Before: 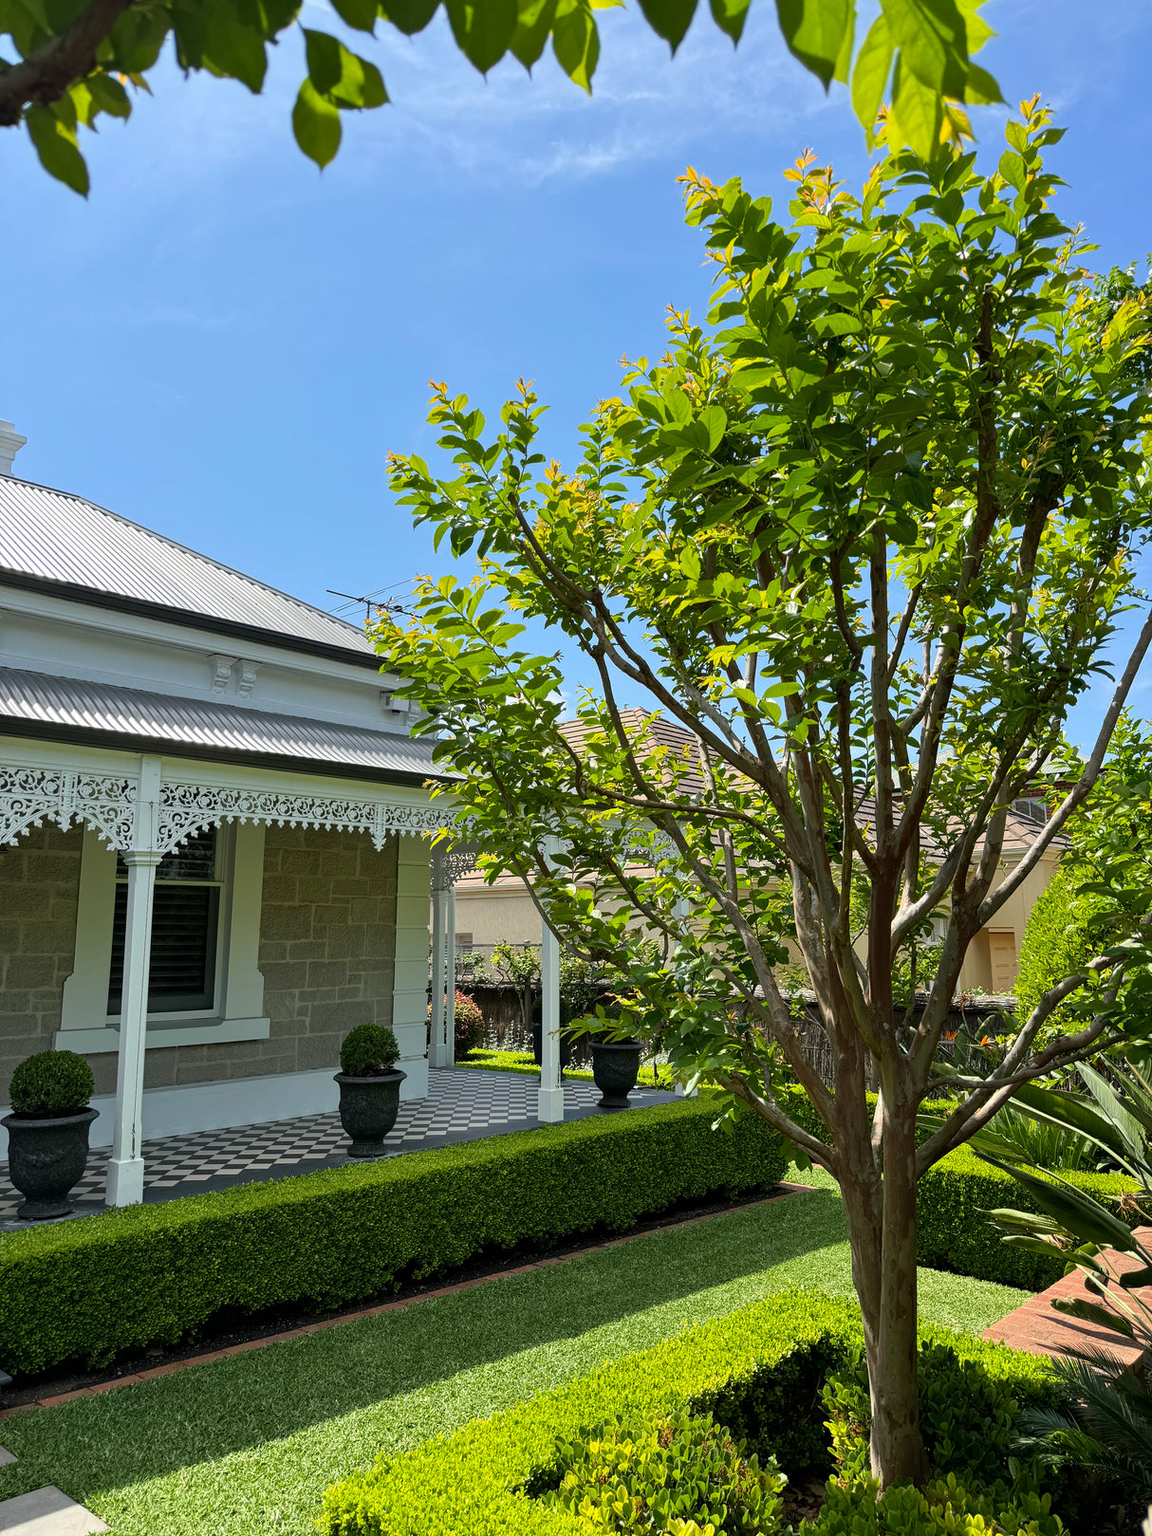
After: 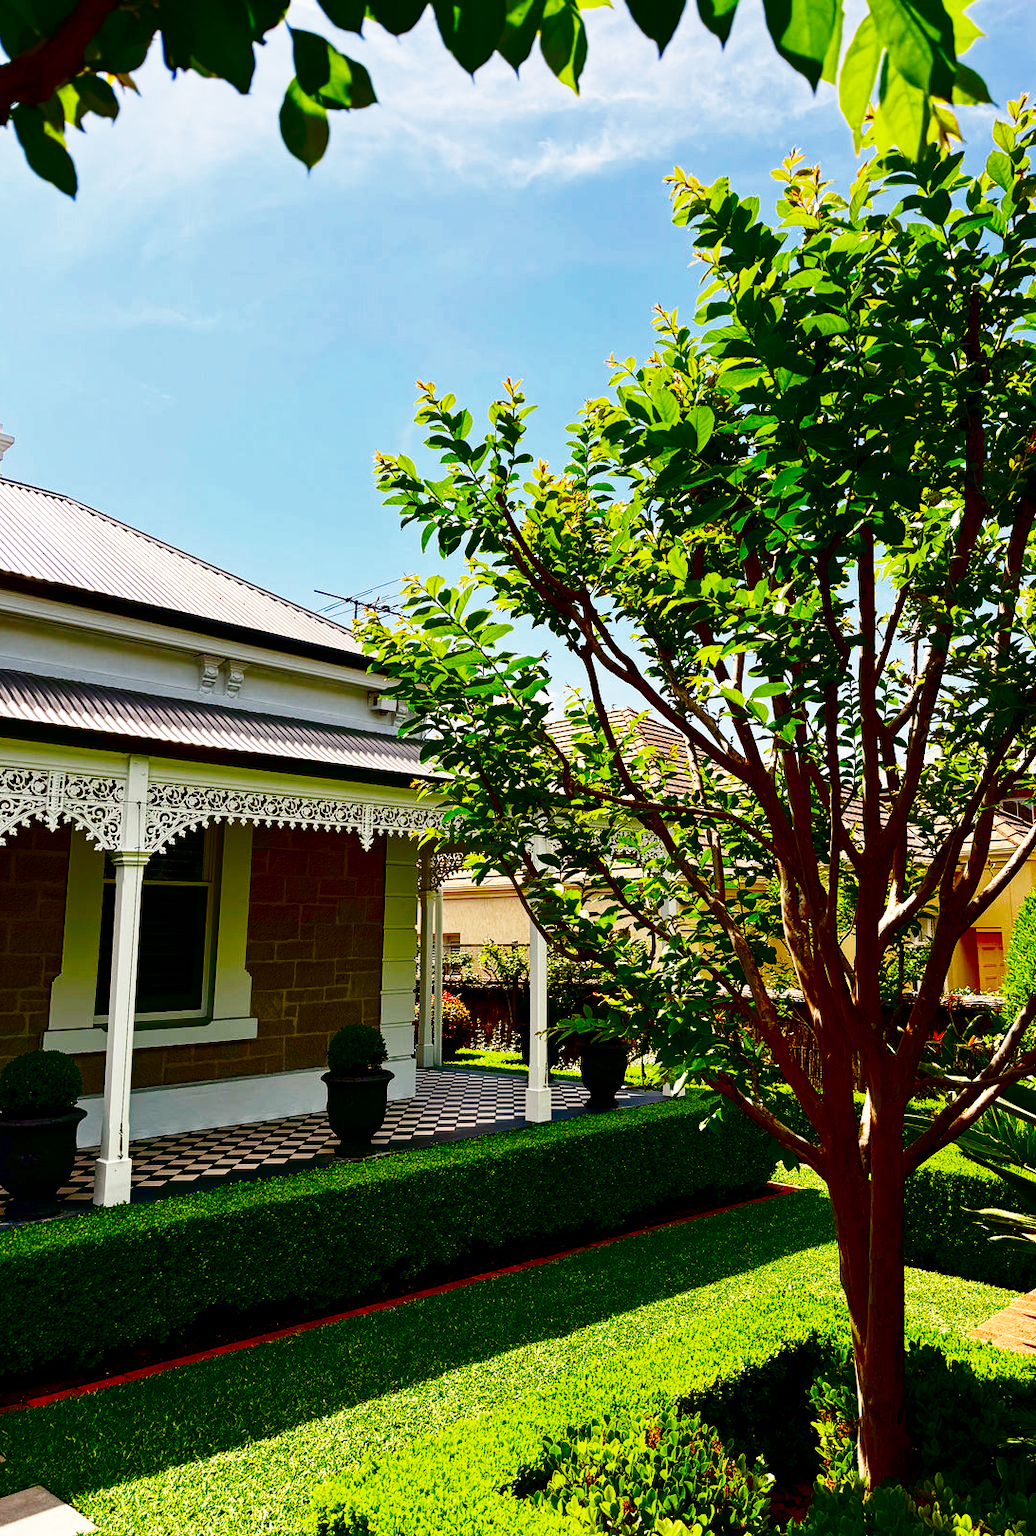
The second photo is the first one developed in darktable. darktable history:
white balance: red 1.127, blue 0.943
base curve: curves: ch0 [(0, 0) (0.007, 0.004) (0.027, 0.03) (0.046, 0.07) (0.207, 0.54) (0.442, 0.872) (0.673, 0.972) (1, 1)], preserve colors none
contrast brightness saturation: brightness -1, saturation 1
crop and rotate: left 1.088%, right 8.807%
vibrance: on, module defaults
